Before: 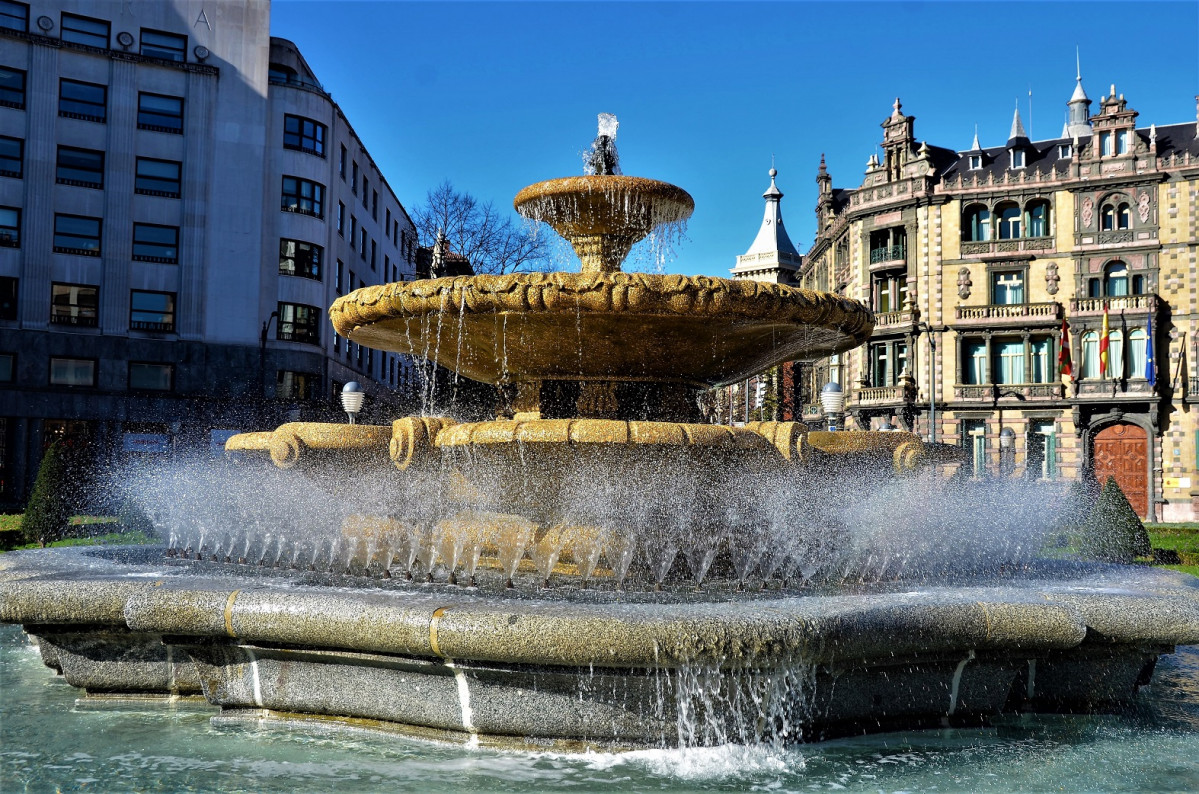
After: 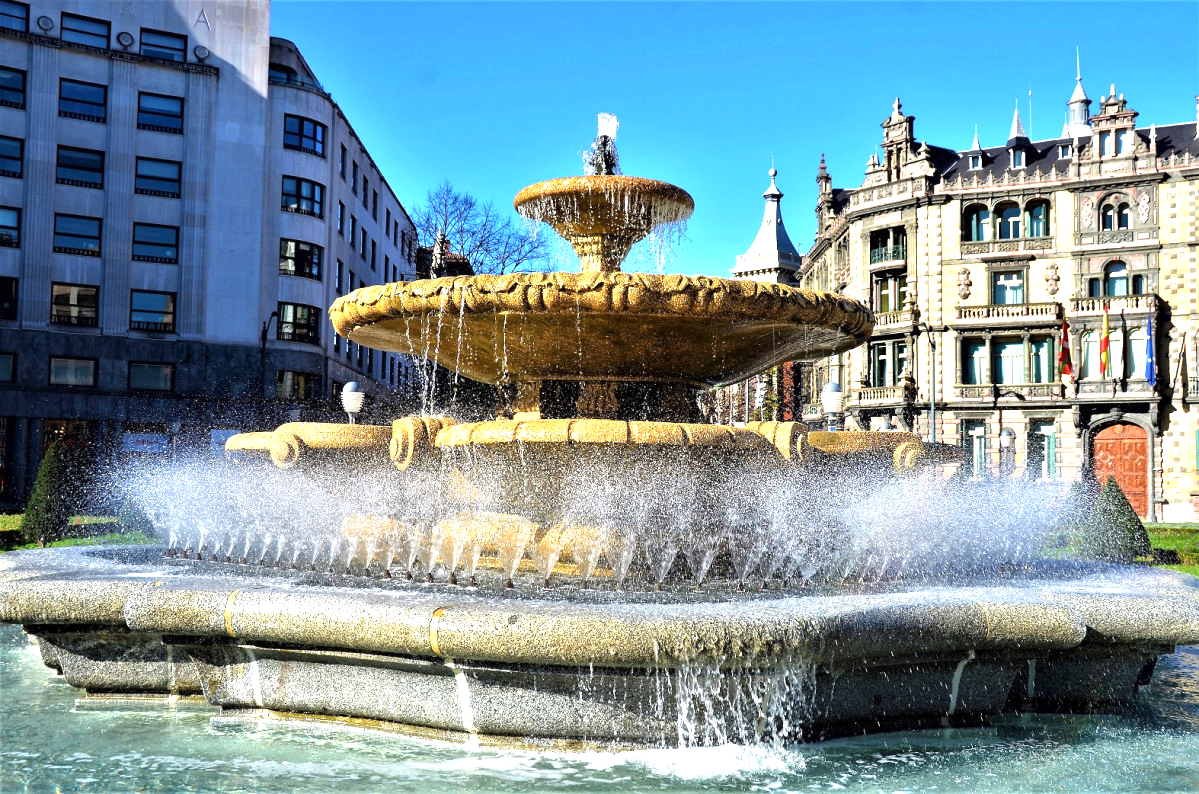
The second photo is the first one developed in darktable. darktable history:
exposure: exposure 1.137 EV, compensate highlight preservation false
